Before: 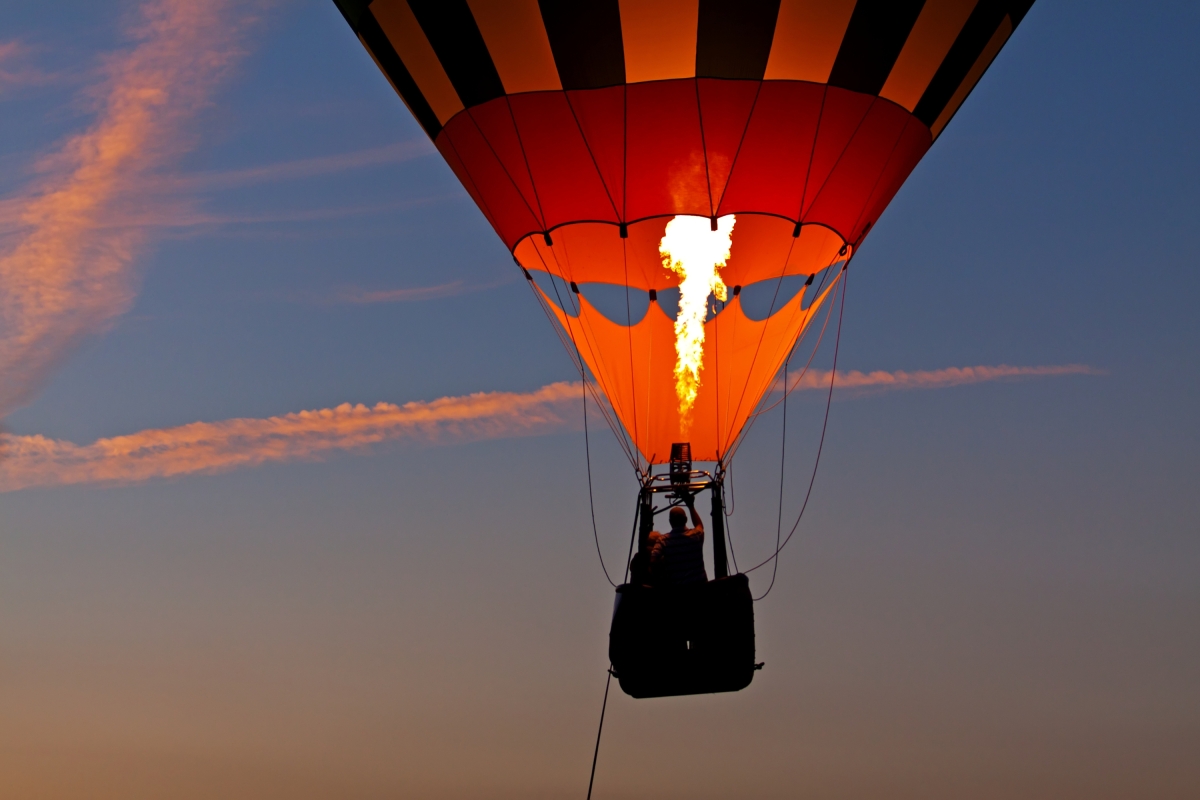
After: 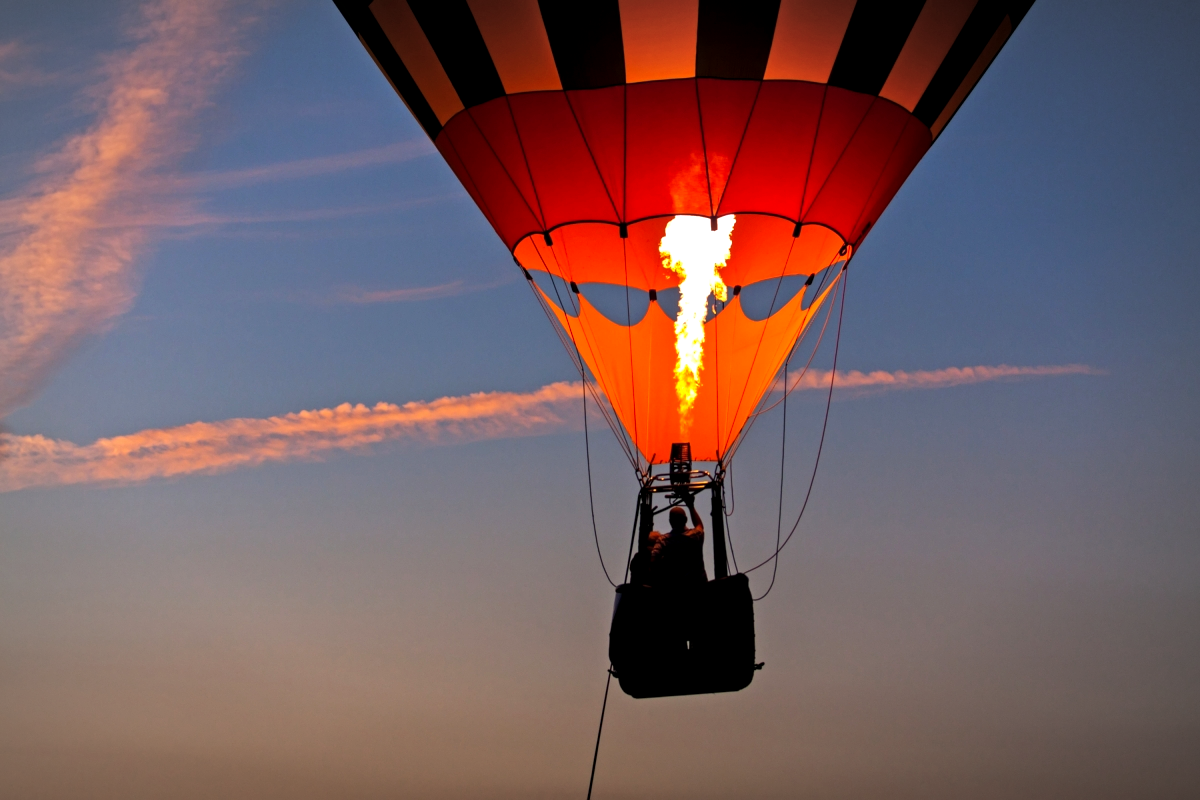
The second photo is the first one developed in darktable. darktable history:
local contrast: on, module defaults
contrast brightness saturation: contrast 0.03, brightness 0.06, saturation 0.13
tone equalizer: -8 EV -0.417 EV, -7 EV -0.389 EV, -6 EV -0.333 EV, -5 EV -0.222 EV, -3 EV 0.222 EV, -2 EV 0.333 EV, -1 EV 0.389 EV, +0 EV 0.417 EV, edges refinement/feathering 500, mask exposure compensation -1.57 EV, preserve details no
vignetting: fall-off radius 70%, automatic ratio true
